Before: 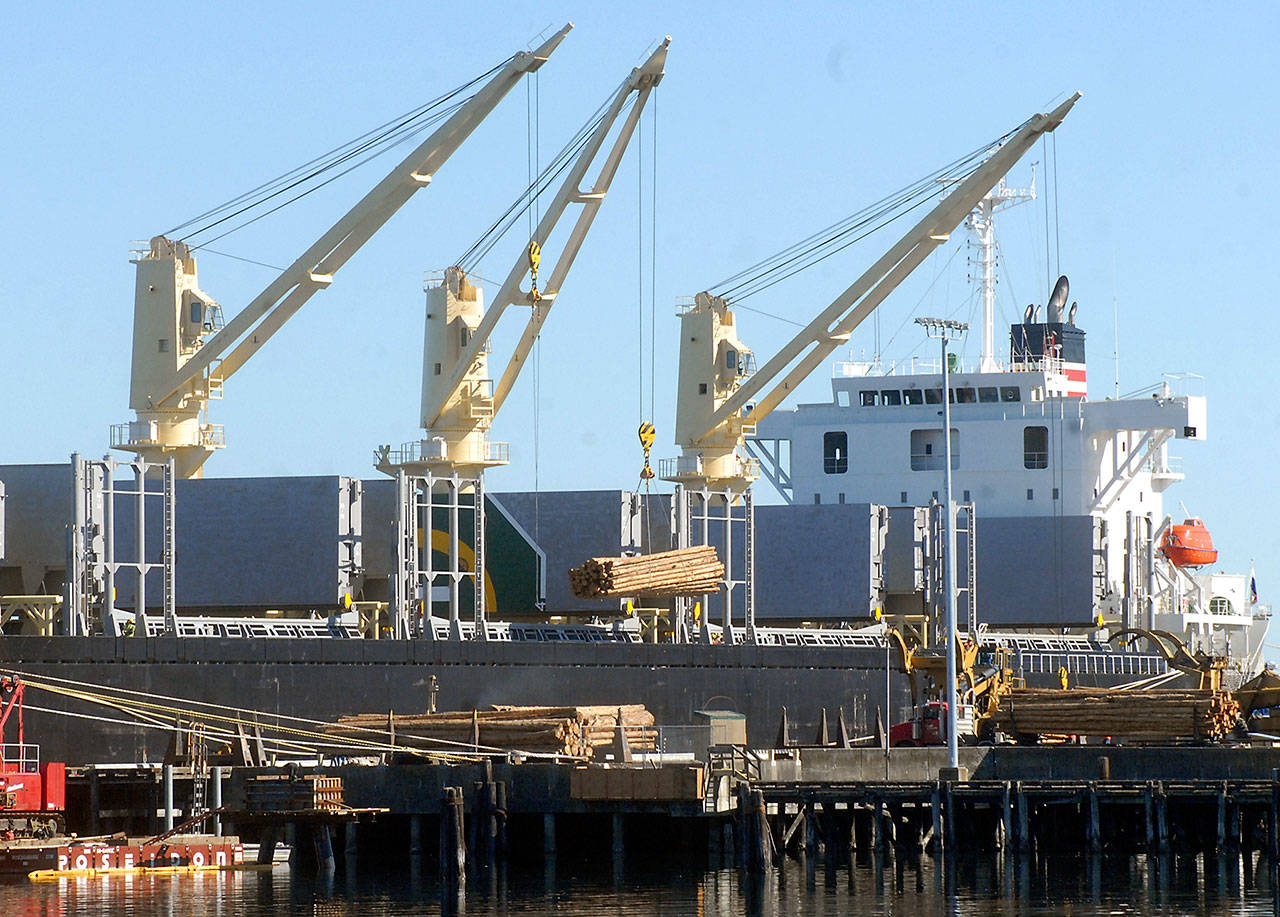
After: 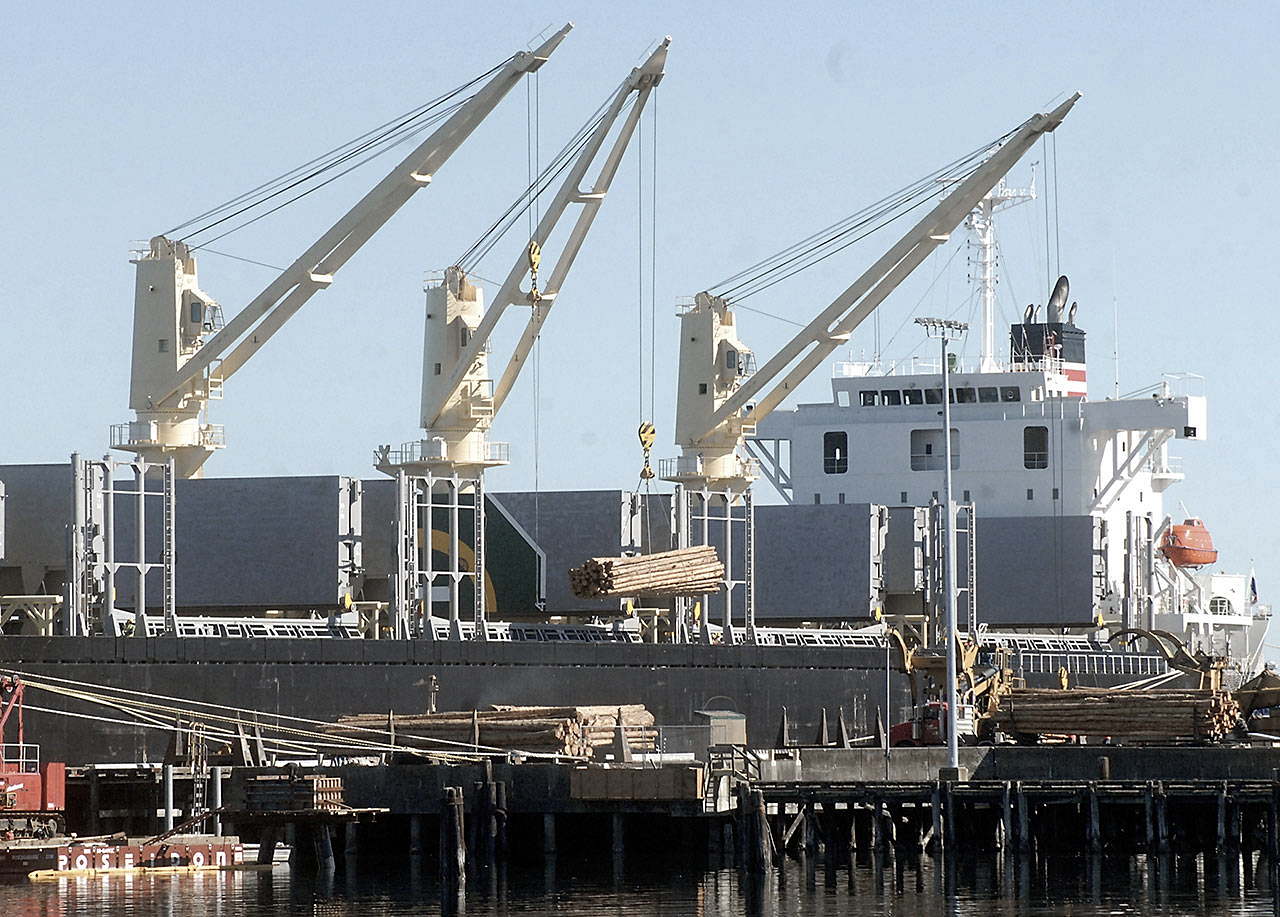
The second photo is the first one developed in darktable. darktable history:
color zones: curves: ch1 [(0, 0.292) (0.001, 0.292) (0.2, 0.264) (0.4, 0.248) (0.6, 0.248) (0.8, 0.264) (0.999, 0.292) (1, 0.292)]
sharpen: amount 0.201
